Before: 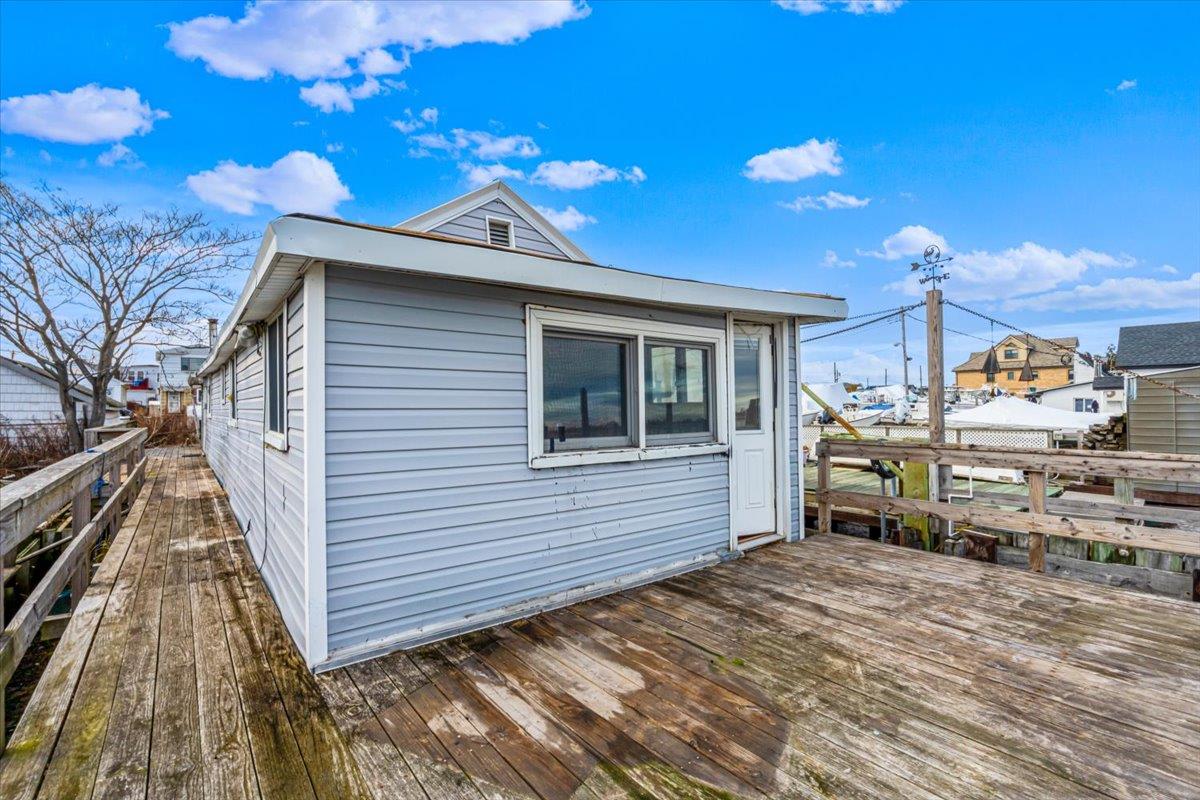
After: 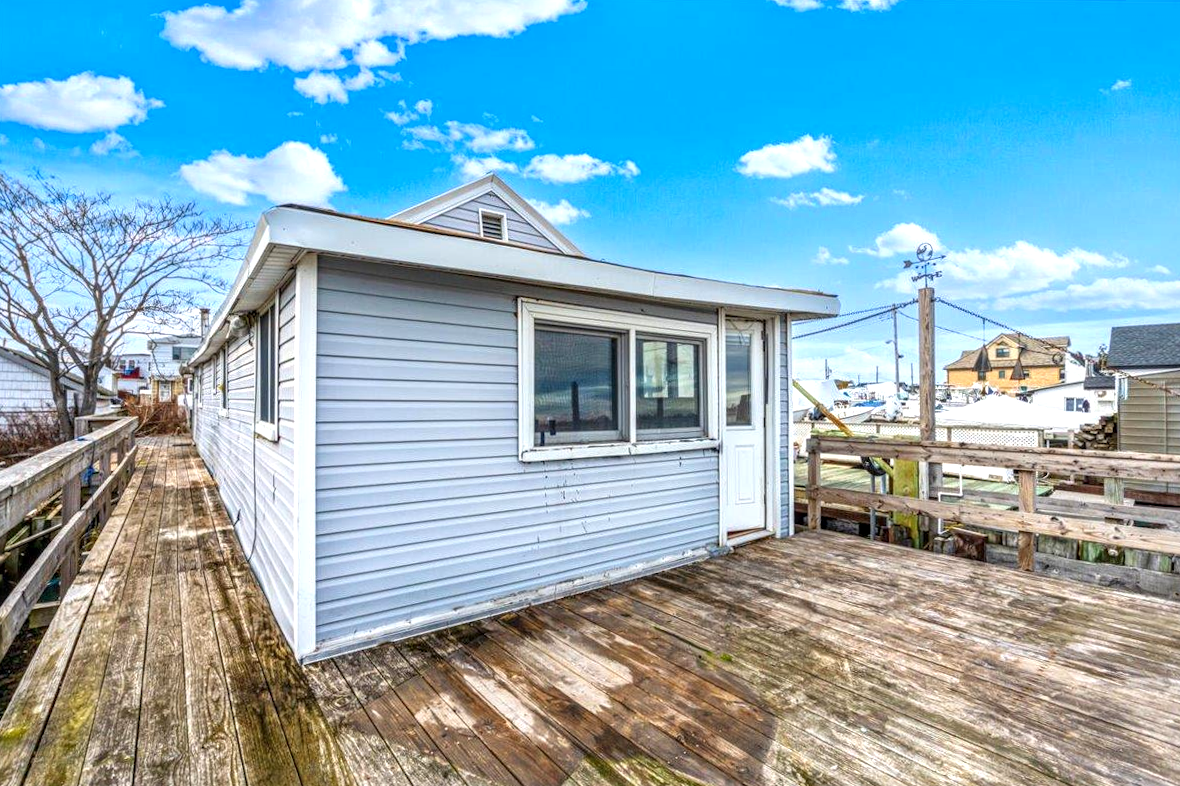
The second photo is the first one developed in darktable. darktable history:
crop and rotate: angle -0.646°
exposure: black level correction 0, exposure 0.499 EV, compensate highlight preservation false
local contrast: on, module defaults
